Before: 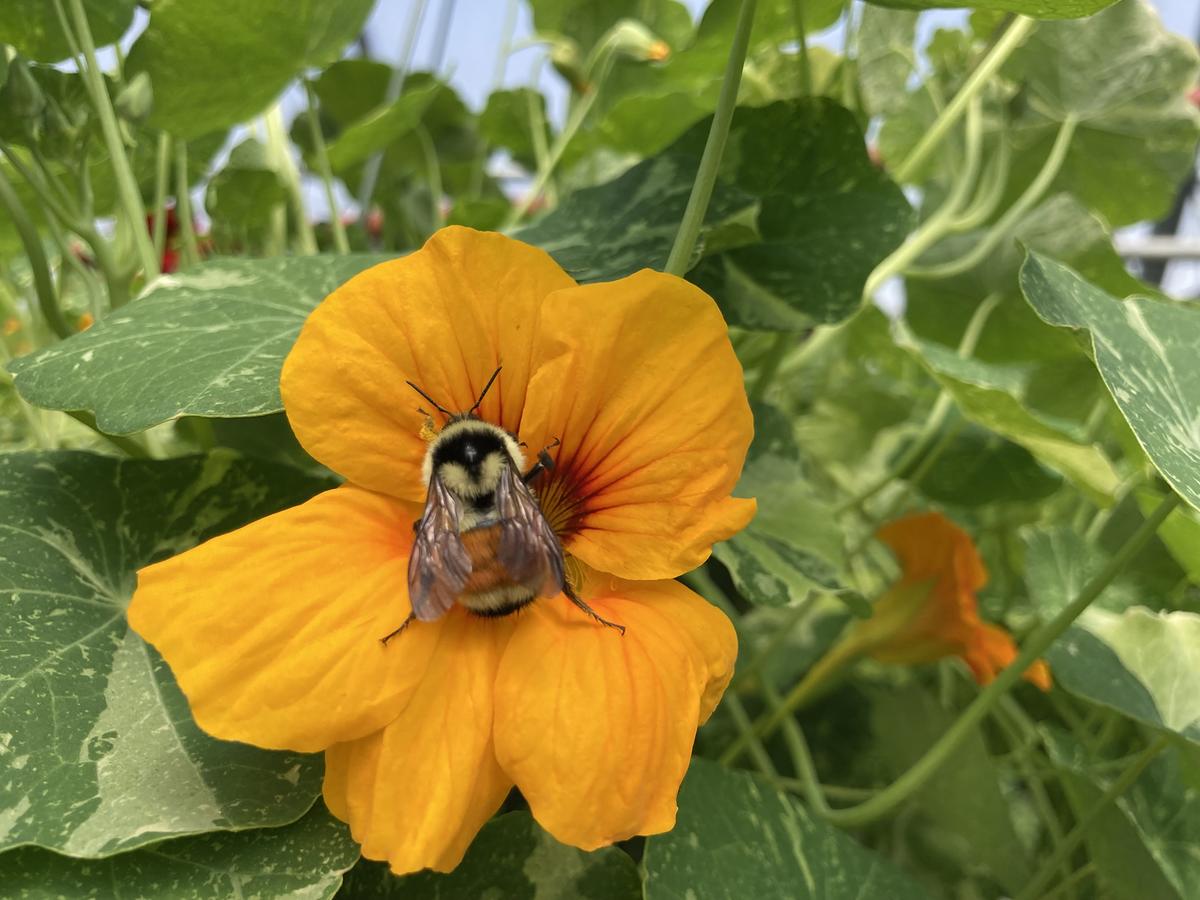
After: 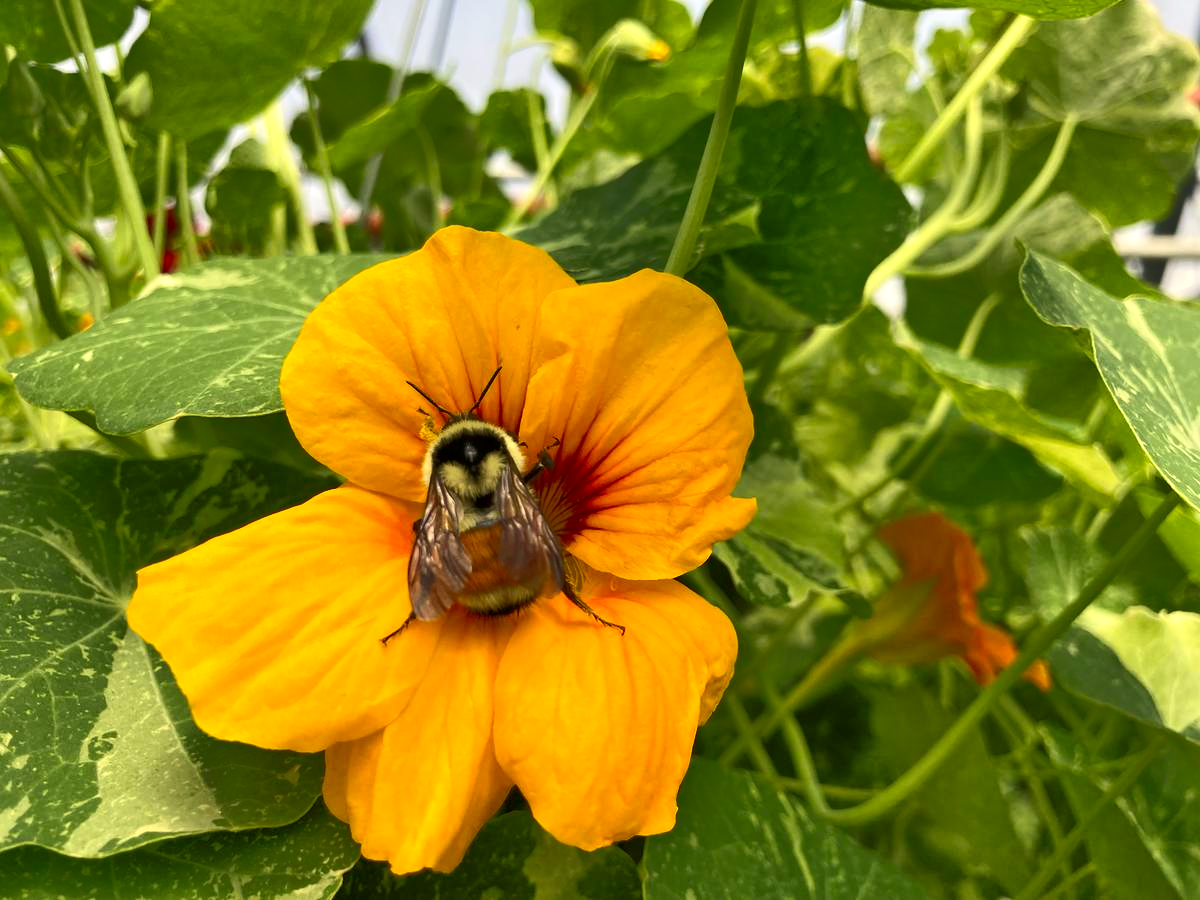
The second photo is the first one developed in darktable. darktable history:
color correction: highlights a* 1.32, highlights b* 18.21
tone equalizer: -8 EV -0.528 EV, -7 EV -0.312 EV, -6 EV -0.086 EV, -5 EV 0.418 EV, -4 EV 0.963 EV, -3 EV 0.791 EV, -2 EV -0.012 EV, -1 EV 0.128 EV, +0 EV -0.013 EV
contrast brightness saturation: contrast 0.189, brightness -0.102, saturation 0.207
exposure: exposure 0.187 EV, compensate exposure bias true, compensate highlight preservation false
